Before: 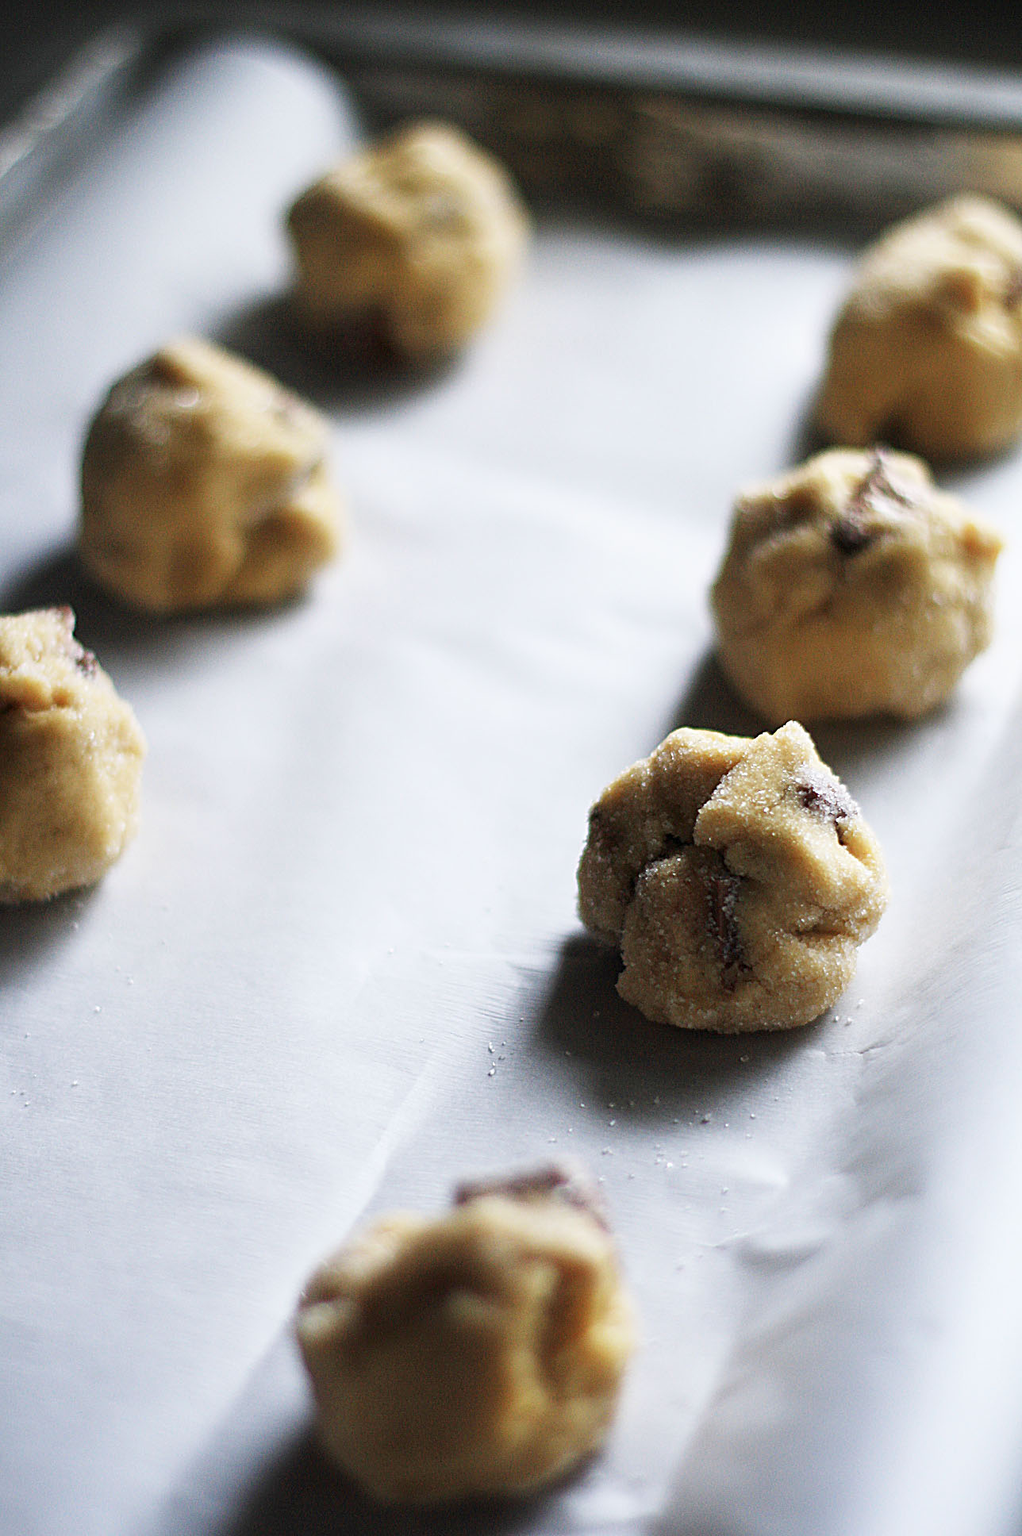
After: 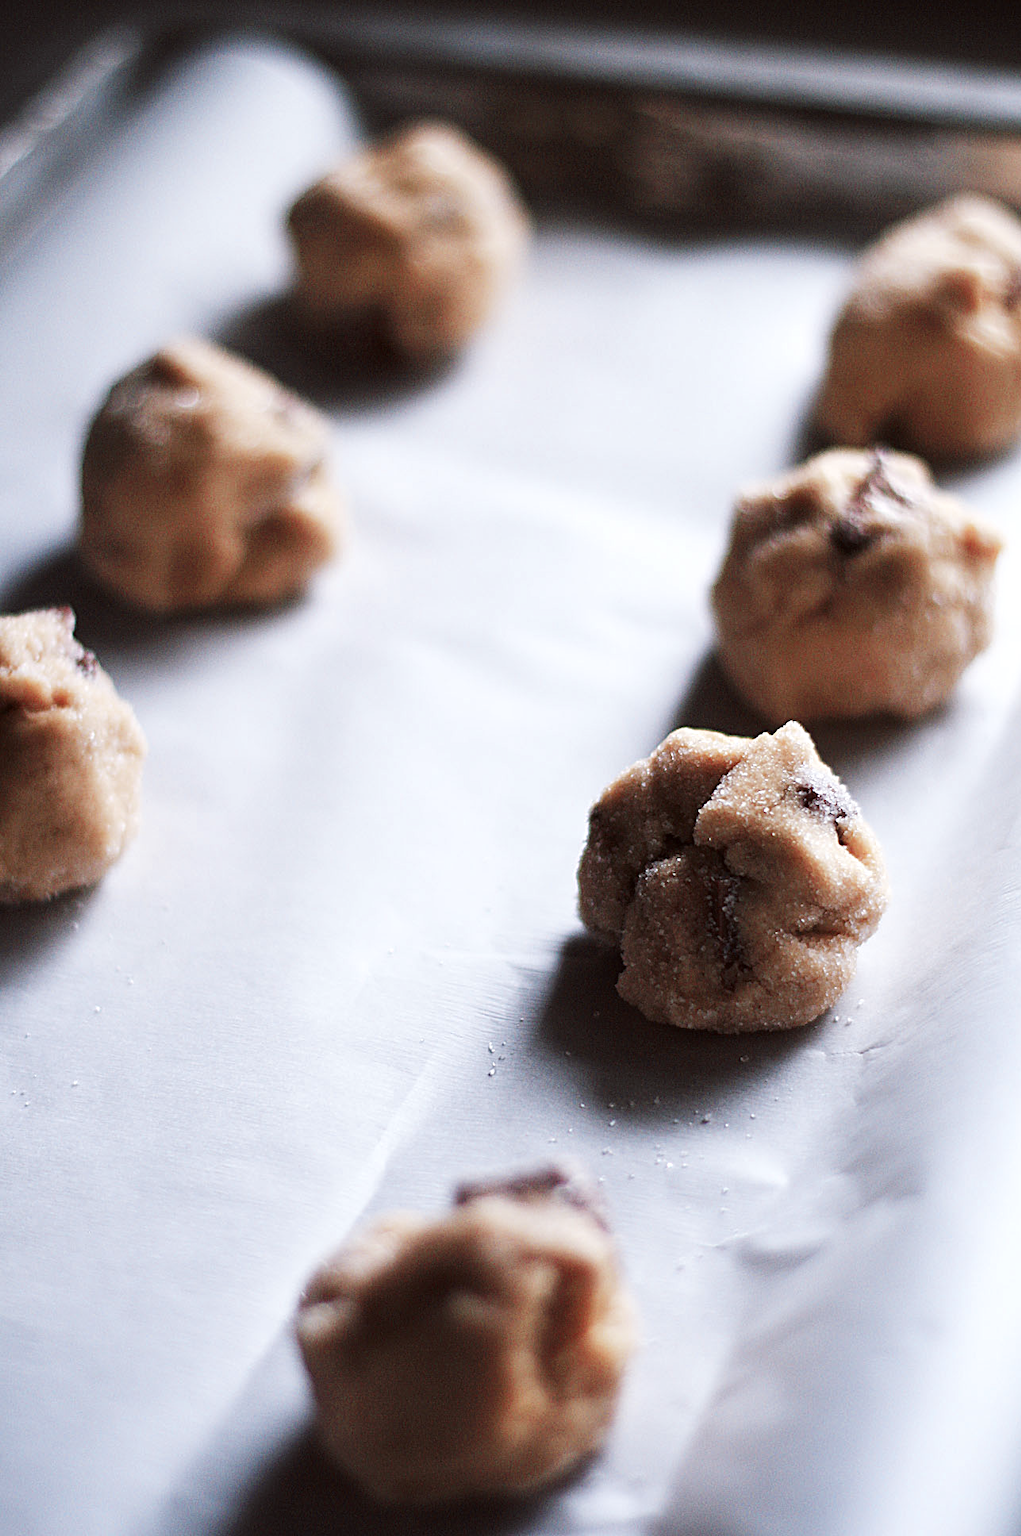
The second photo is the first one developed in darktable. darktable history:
tone curve: curves: ch0 [(0, 0) (0.003, 0.013) (0.011, 0.016) (0.025, 0.023) (0.044, 0.036) (0.069, 0.051) (0.1, 0.076) (0.136, 0.107) (0.177, 0.145) (0.224, 0.186) (0.277, 0.246) (0.335, 0.311) (0.399, 0.378) (0.468, 0.462) (0.543, 0.548) (0.623, 0.636) (0.709, 0.728) (0.801, 0.816) (0.898, 0.9) (1, 1)], preserve colors none
color look up table: target L [96.74, 91.92, 94.85, 82.04, 82.76, 74.15, 73.84, 67.26, 64.46, 39.7, 11.22, 200.78, 102.82, 81.86, 64.85, 52.06, 57.4, 51.29, 44.61, 51.35, 42.87, 34.84, 30.02, 23.7, 20.39, 72.81, 71.22, 54.6, 57.25, 45.02, 54.07, 43.07, 48.28, 46.39, 40.95, 41.15, 29.37, 30.91, 25.9, 32.36, 27.34, 14, 2.31, 82.46, 77.44, 62.89, 63.38, 41.34, 30.25], target a [-4.925, -2.15, -25.62, 2.044, -16.57, 8.42, -35.95, -7.902, -29.36, -21.55, -4.941, 0, 0, 17.47, 41.59, 58.2, 31.24, 47.34, 62.16, 22.76, 60.34, 51.22, 16.85, 34.52, 38.44, 22.96, 20.81, 55.9, 43.8, 66.82, 29.95, 62.38, 3.653, 10.12, 1.936, 14.83, 49.53, 47.95, 49.66, 1.911, 29.77, 36.45, 11.16, -2.364, -31.04, -1.974, -16.96, -18.84, -3.801], target b [32.92, 61.7, 0.842, 1.811, 51.39, 31.63, 40.04, 11.23, 11.2, 22.78, 11.7, -0.001, -0.002, 17.5, -3.081, 9.28, 28.99, 45.14, 53.21, 9.513, 28.24, 42.81, 27.59, 30.43, 24.97, -24.25, -6.421, -24.81, -37.55, -38.45, -16.42, -14.1, -56.02, -28.84, -45, -64.5, -44.57, -3.296, -71.15, -2.092, -5.034, -57.04, -29.63, -19.98, -23.44, -12.82, -41.99, -8.561, -26.63], num patches 49
